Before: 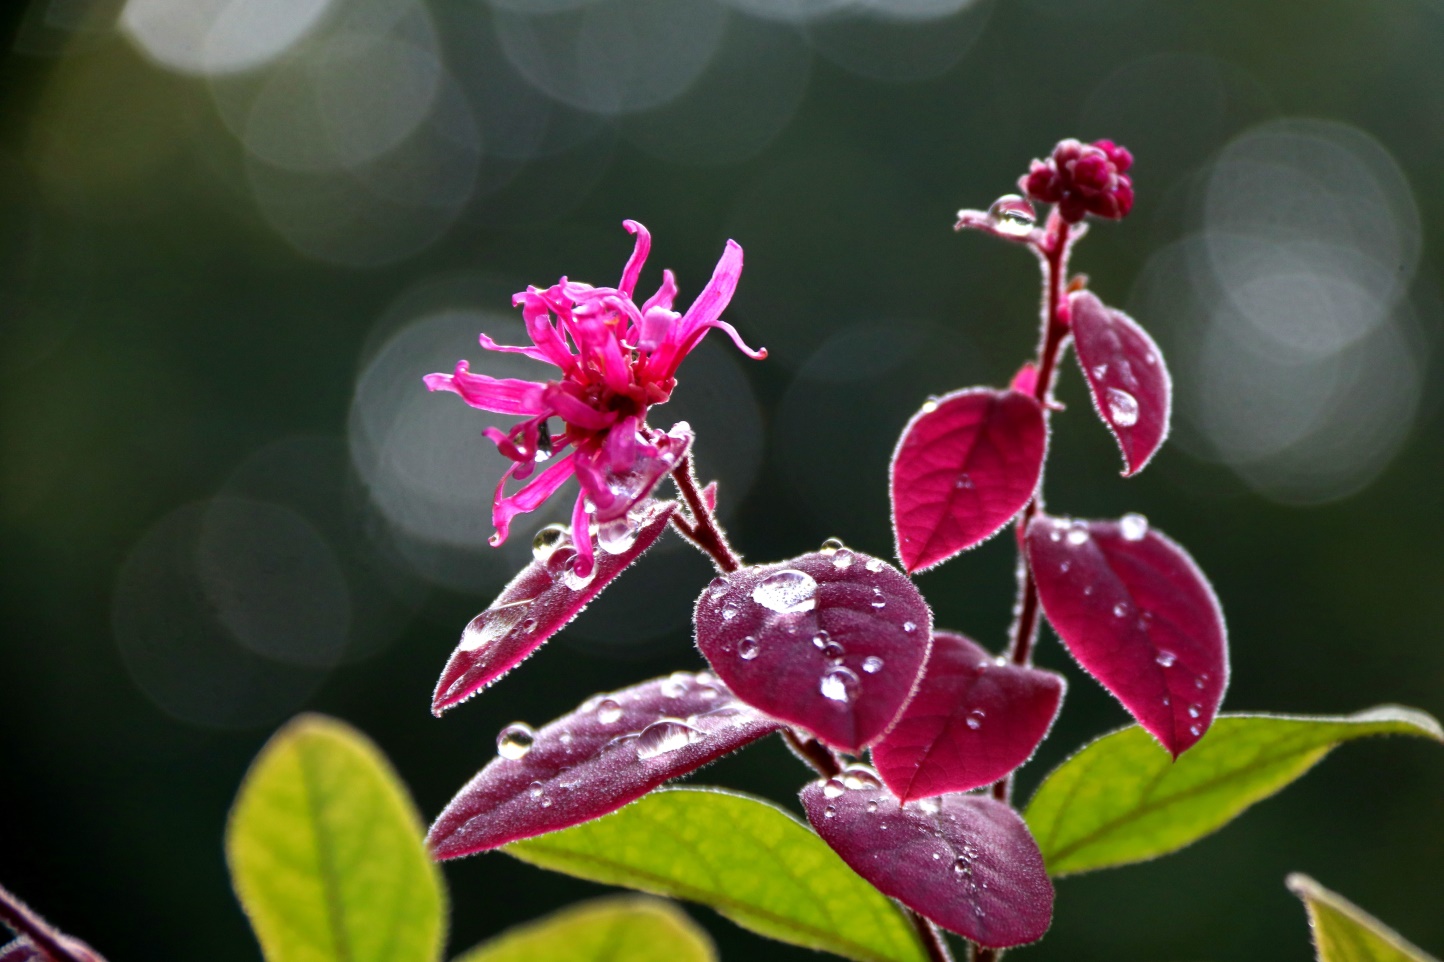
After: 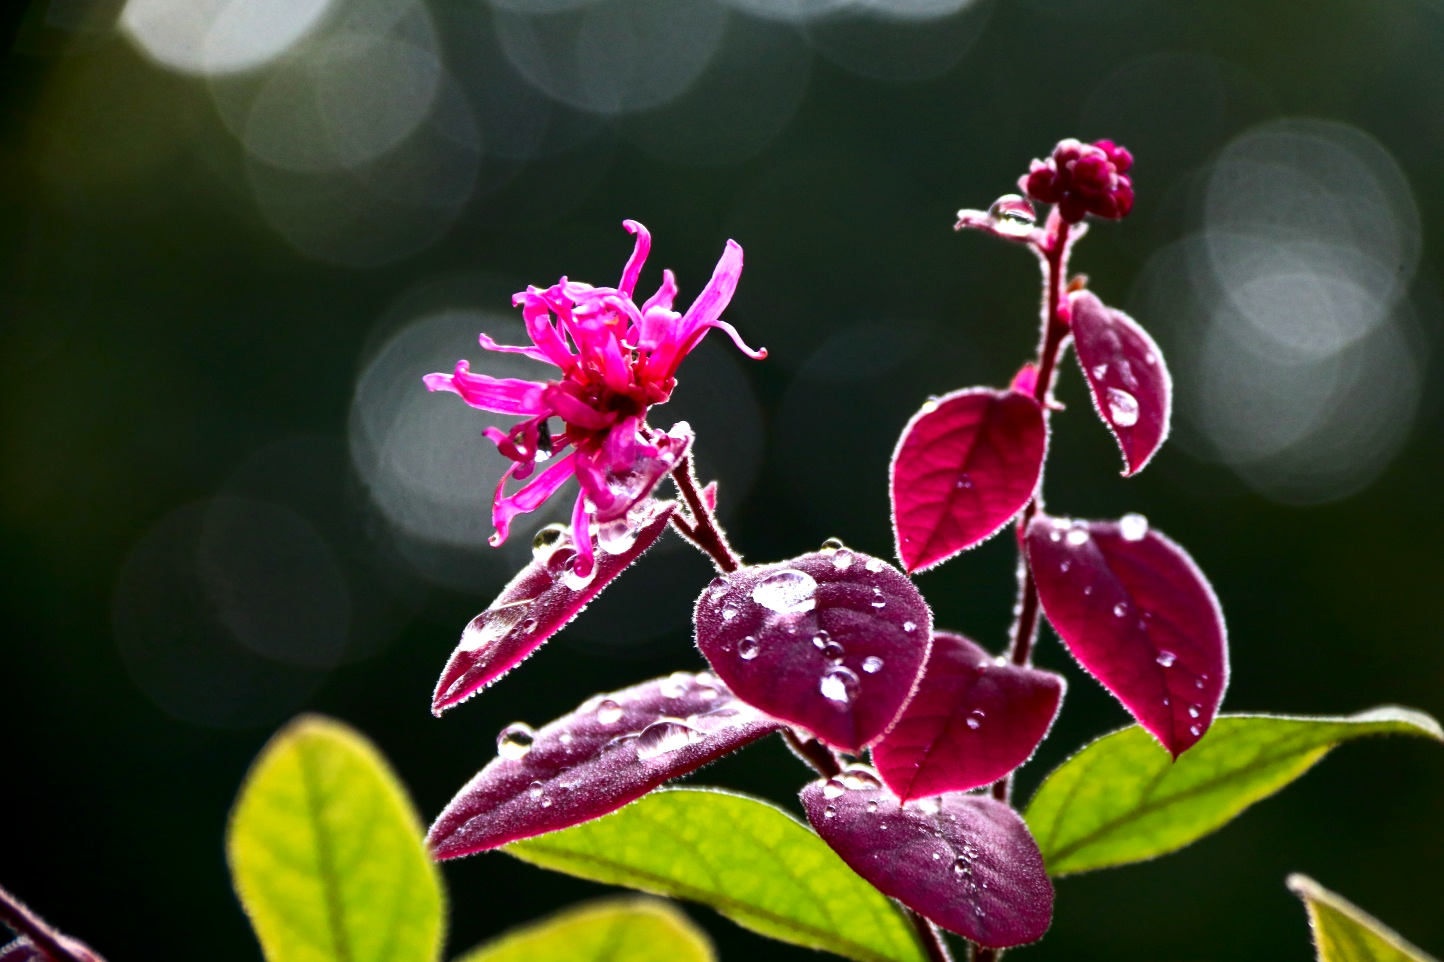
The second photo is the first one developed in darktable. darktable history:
tone equalizer: -8 EV -0.428 EV, -7 EV -0.396 EV, -6 EV -0.349 EV, -5 EV -0.207 EV, -3 EV 0.227 EV, -2 EV 0.329 EV, -1 EV 0.364 EV, +0 EV 0.394 EV, edges refinement/feathering 500, mask exposure compensation -1.57 EV, preserve details no
contrast brightness saturation: contrast 0.151, brightness -0.007, saturation 0.105
shadows and highlights: shadows -22.44, highlights 46.82, soften with gaussian
